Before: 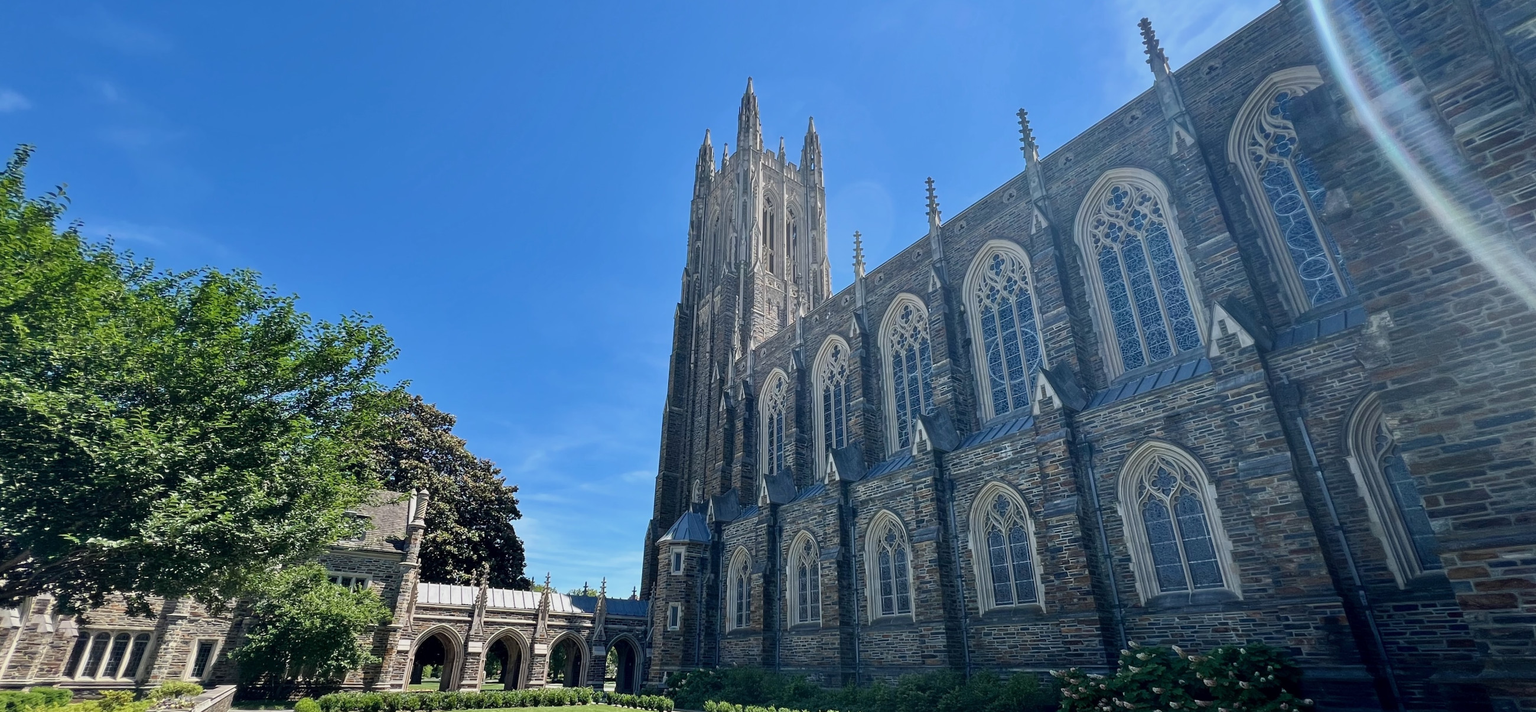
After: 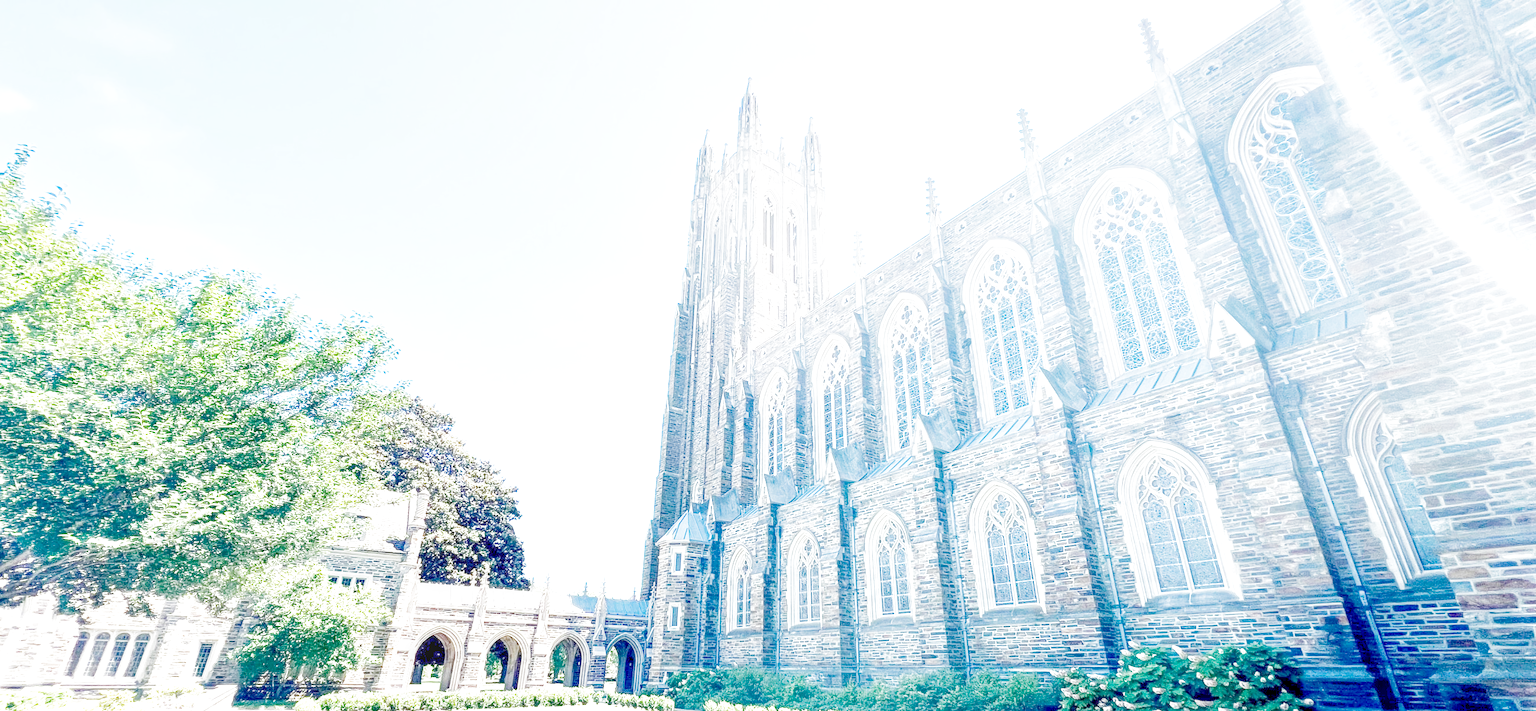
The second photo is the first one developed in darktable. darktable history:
exposure: exposure 0.6 EV, compensate highlight preservation false
color balance: output saturation 110%
local contrast: on, module defaults
filmic rgb: middle gray luminance 10%, black relative exposure -8.61 EV, white relative exposure 3.3 EV, threshold 6 EV, target black luminance 0%, hardness 5.2, latitude 44.69%, contrast 1.302, highlights saturation mix 5%, shadows ↔ highlights balance 24.64%, add noise in highlights 0, preserve chrominance no, color science v3 (2019), use custom middle-gray values true, iterations of high-quality reconstruction 0, contrast in highlights soft, enable highlight reconstruction true
